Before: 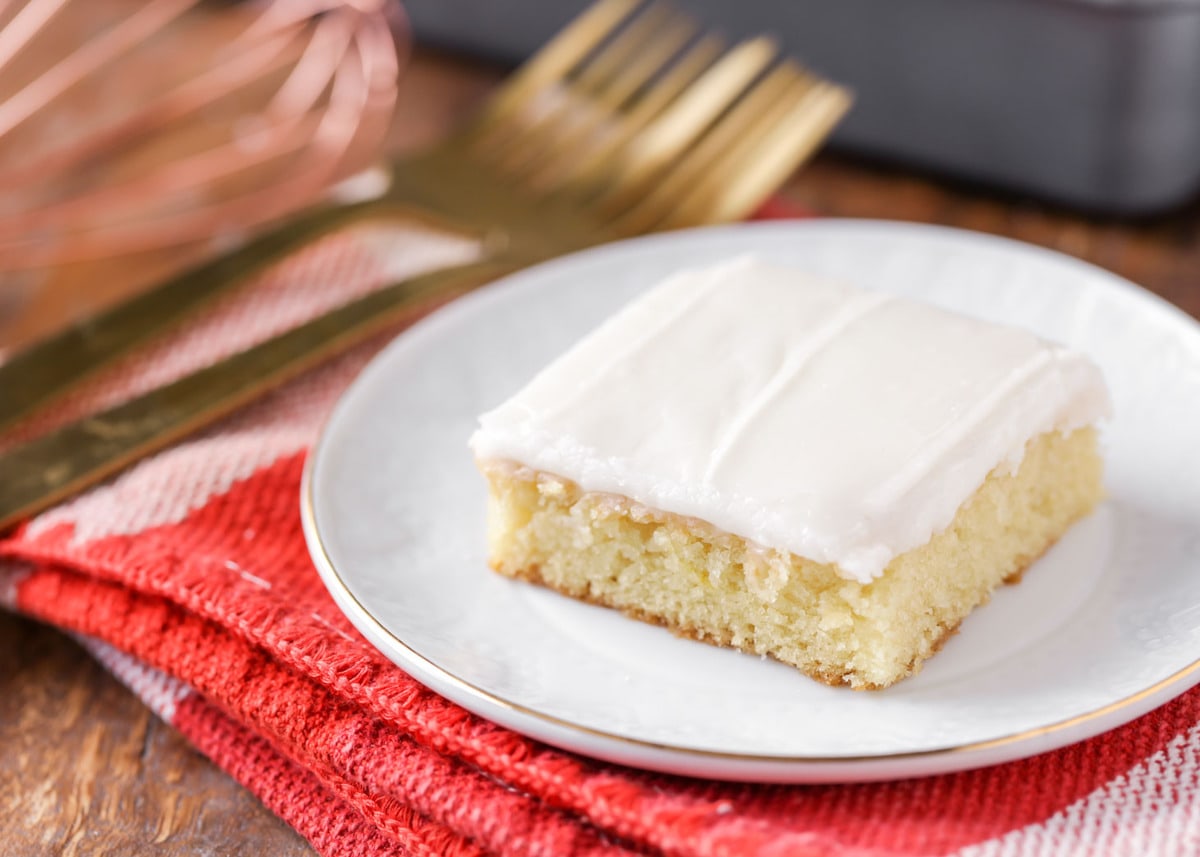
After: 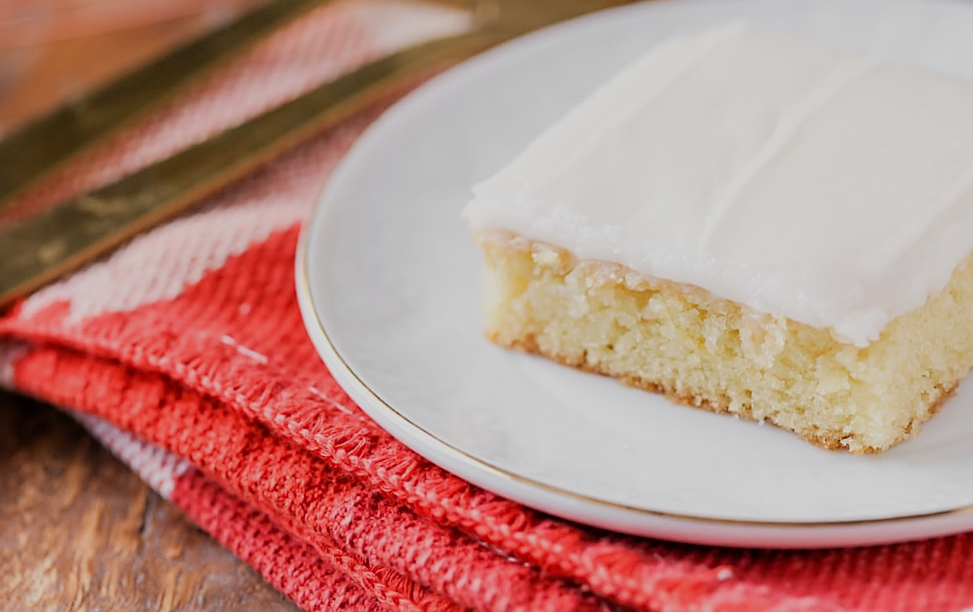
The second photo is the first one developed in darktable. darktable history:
filmic rgb: black relative exposure -7.65 EV, white relative exposure 4.56 EV, hardness 3.61
sharpen: on, module defaults
crop: top 26.531%, right 17.959%
rotate and perspective: rotation -1°, crop left 0.011, crop right 0.989, crop top 0.025, crop bottom 0.975
tone equalizer: on, module defaults
